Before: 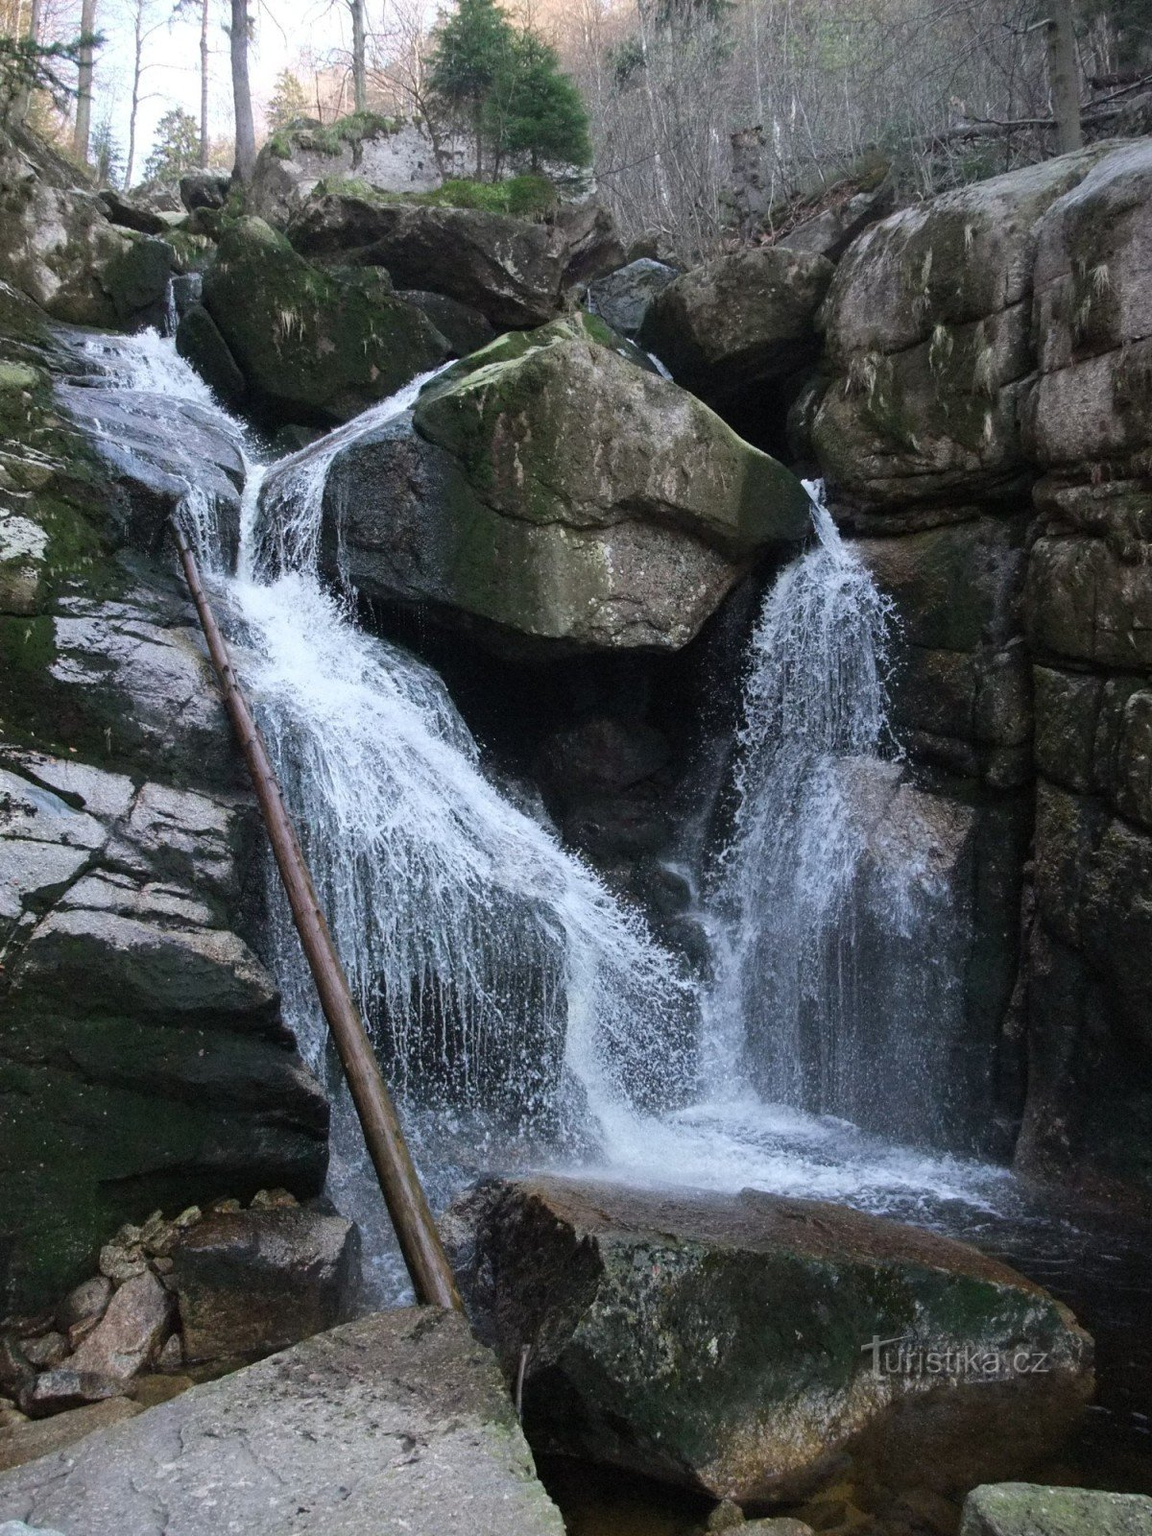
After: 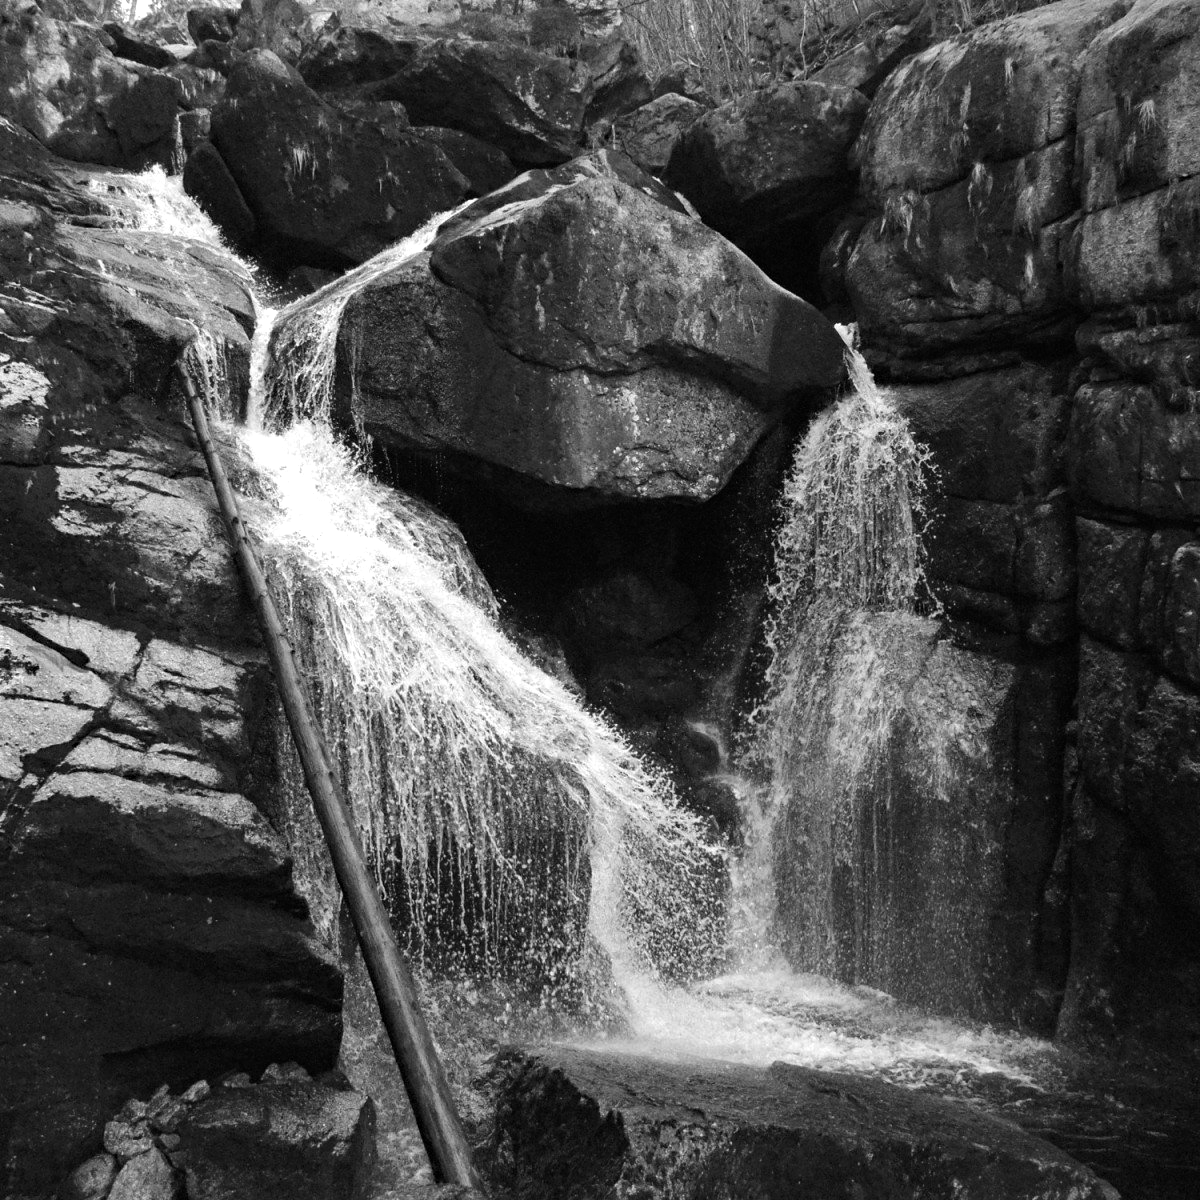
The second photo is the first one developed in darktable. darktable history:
tone equalizer: -8 EV -0.417 EV, -7 EV -0.389 EV, -6 EV -0.333 EV, -5 EV -0.222 EV, -3 EV 0.222 EV, -2 EV 0.333 EV, -1 EV 0.389 EV, +0 EV 0.417 EV, edges refinement/feathering 500, mask exposure compensation -1.57 EV, preserve details no
haze removal: compatibility mode true, adaptive false
crop: top 11.038%, bottom 13.962%
color zones: curves: ch1 [(0, -0.014) (0.143, -0.013) (0.286, -0.013) (0.429, -0.016) (0.571, -0.019) (0.714, -0.015) (0.857, 0.002) (1, -0.014)]
